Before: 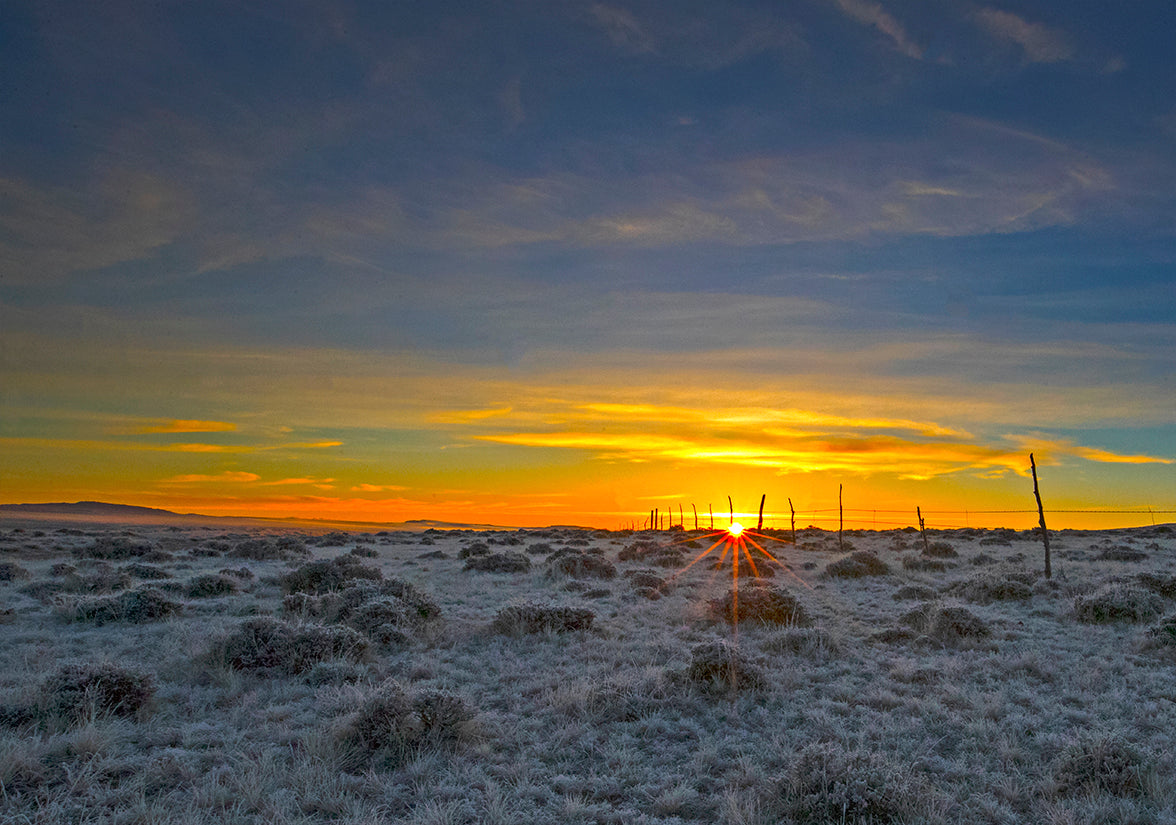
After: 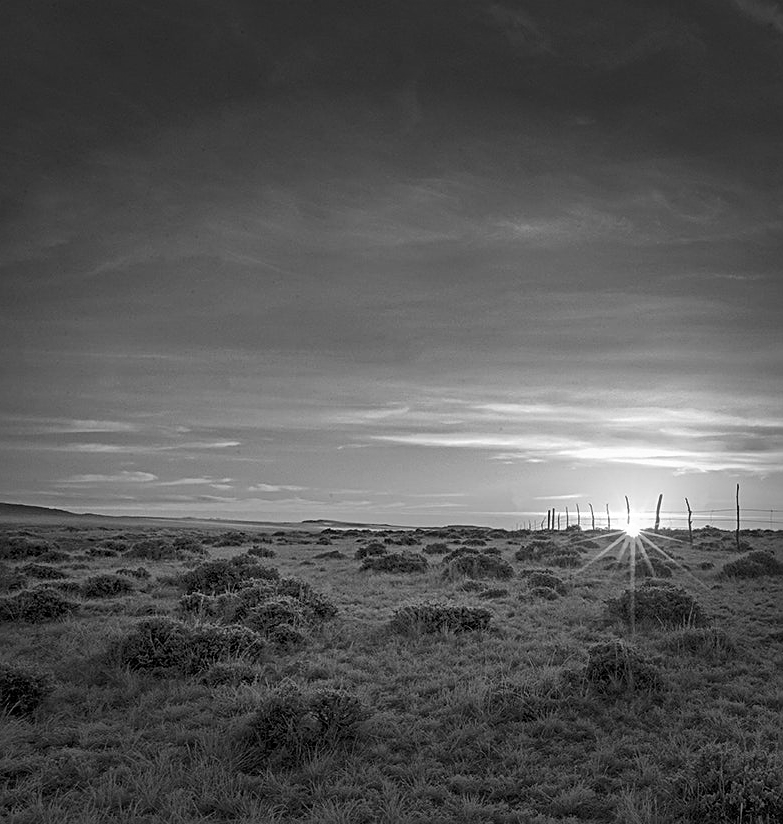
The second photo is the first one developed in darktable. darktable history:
shadows and highlights: low approximation 0.01, soften with gaussian
crop and rotate: left 8.786%, right 24.548%
vignetting: fall-off start 70.97%, brightness -0.584, saturation -0.118, width/height ratio 1.333
bloom: size 5%, threshold 95%, strength 15%
contrast brightness saturation: saturation -1
sharpen: on, module defaults
